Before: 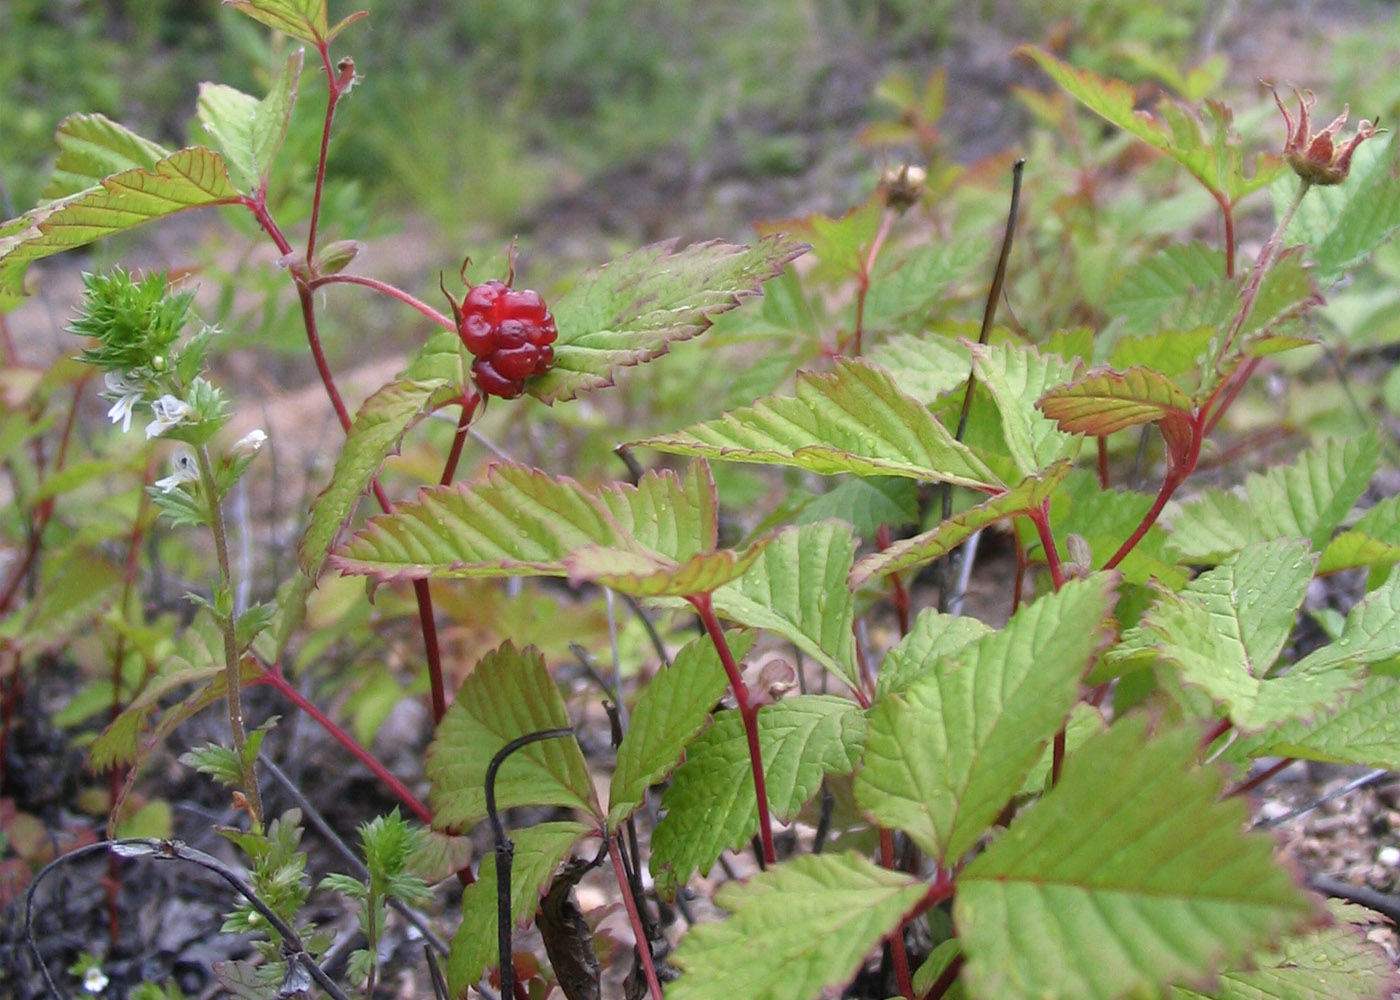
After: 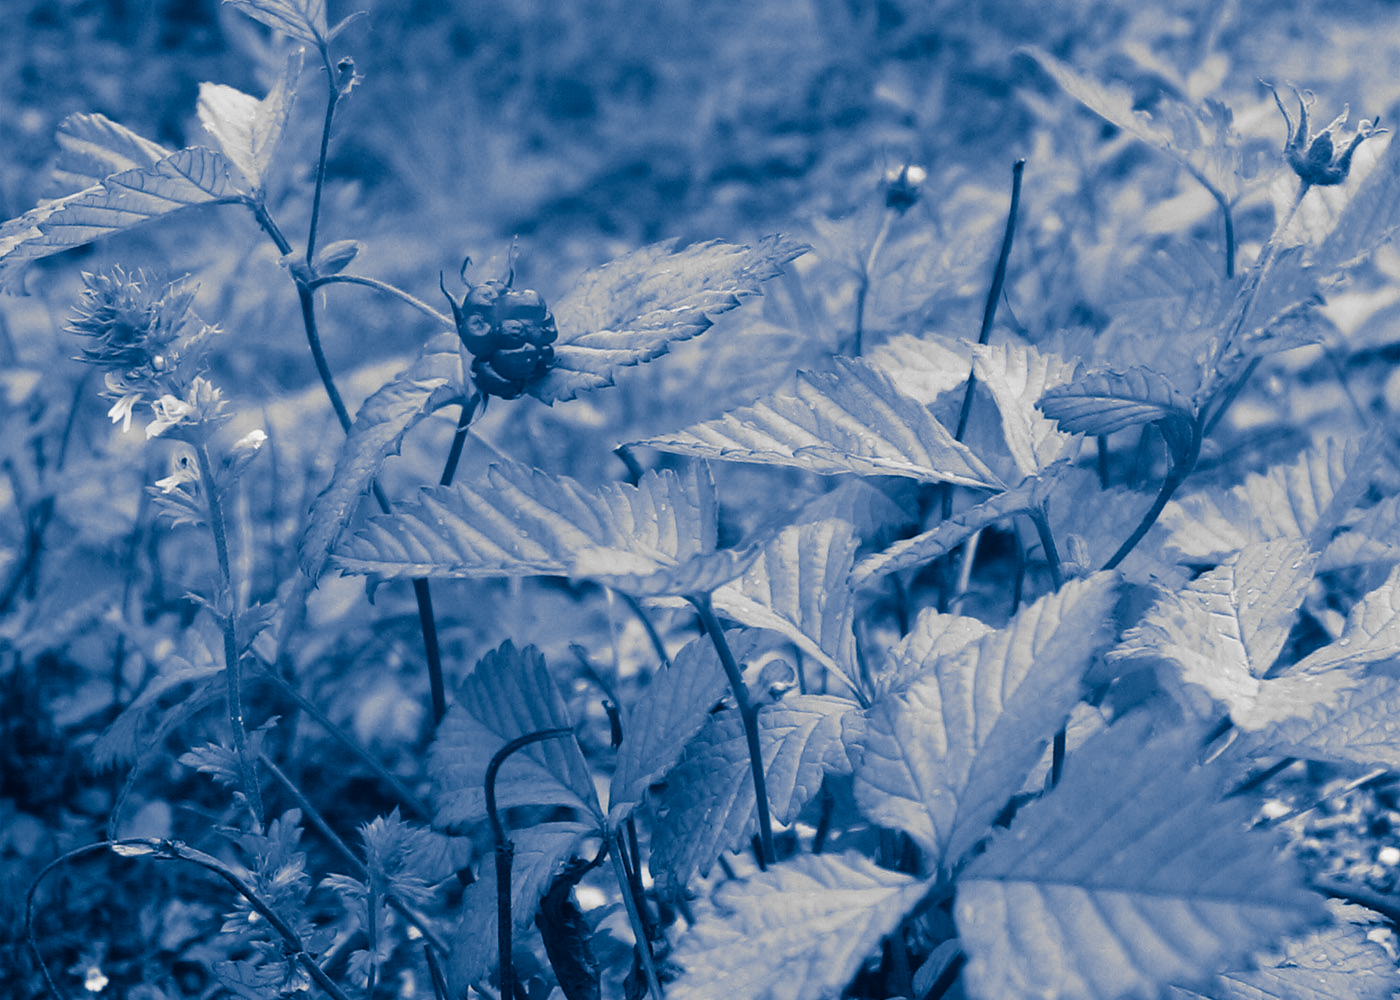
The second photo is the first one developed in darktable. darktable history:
monochrome: a -3.63, b -0.465
split-toning: shadows › hue 226.8°, shadows › saturation 1, highlights › saturation 0, balance -61.41
contrast equalizer: octaves 7, y [[0.6 ×6], [0.55 ×6], [0 ×6], [0 ×6], [0 ×6]], mix -0.2
